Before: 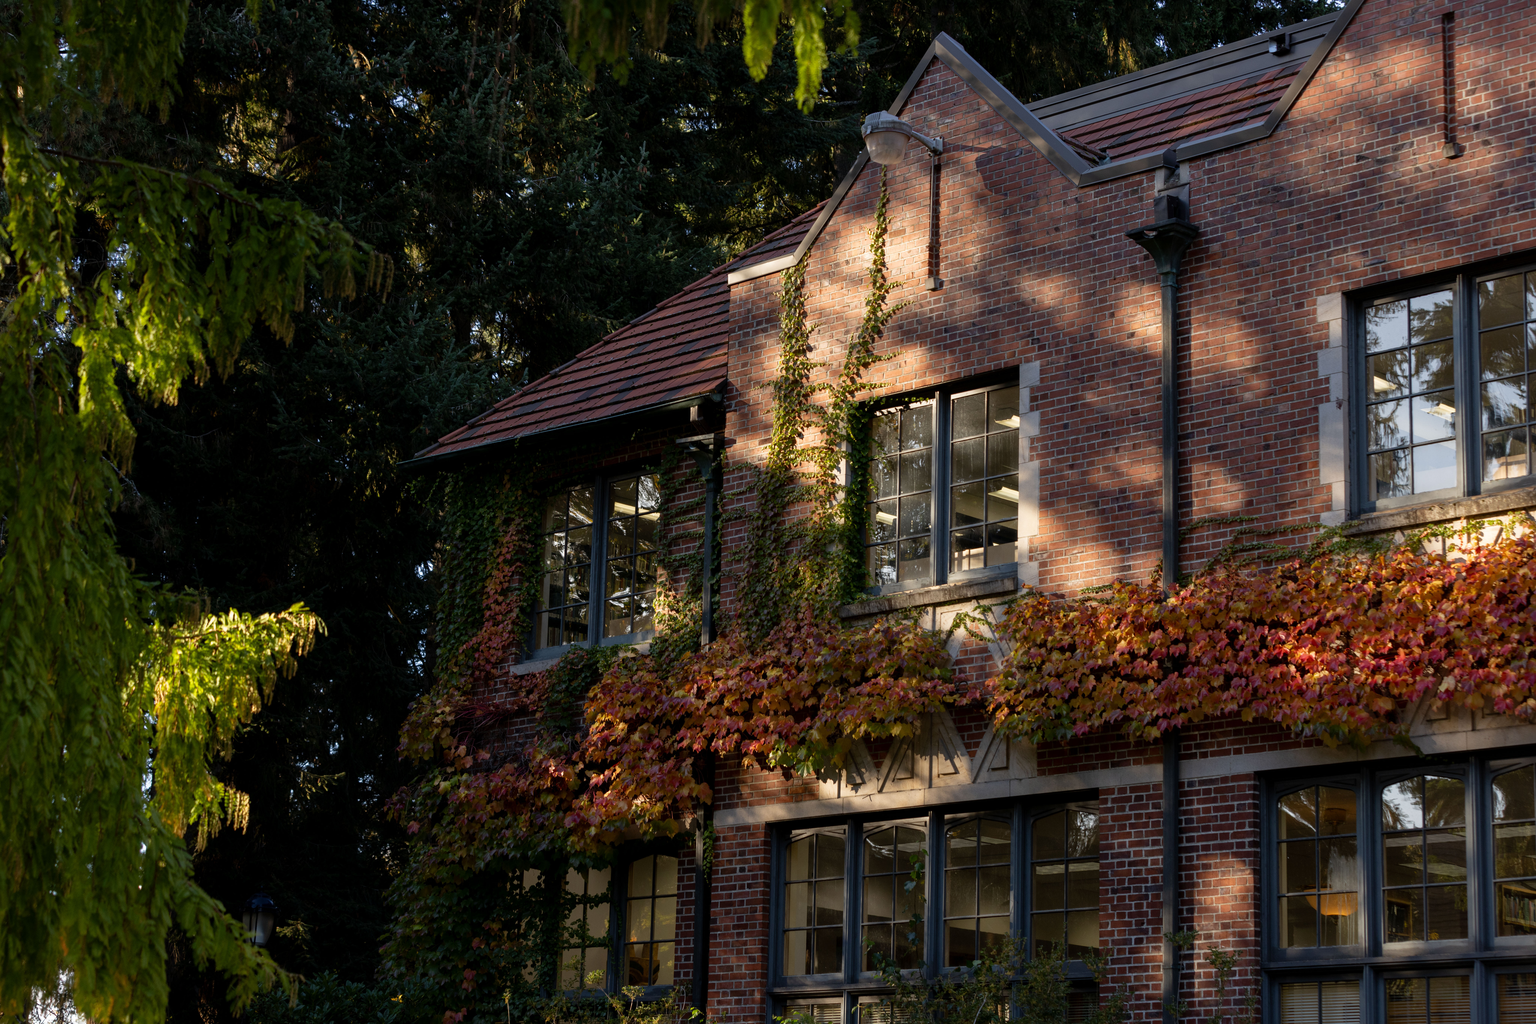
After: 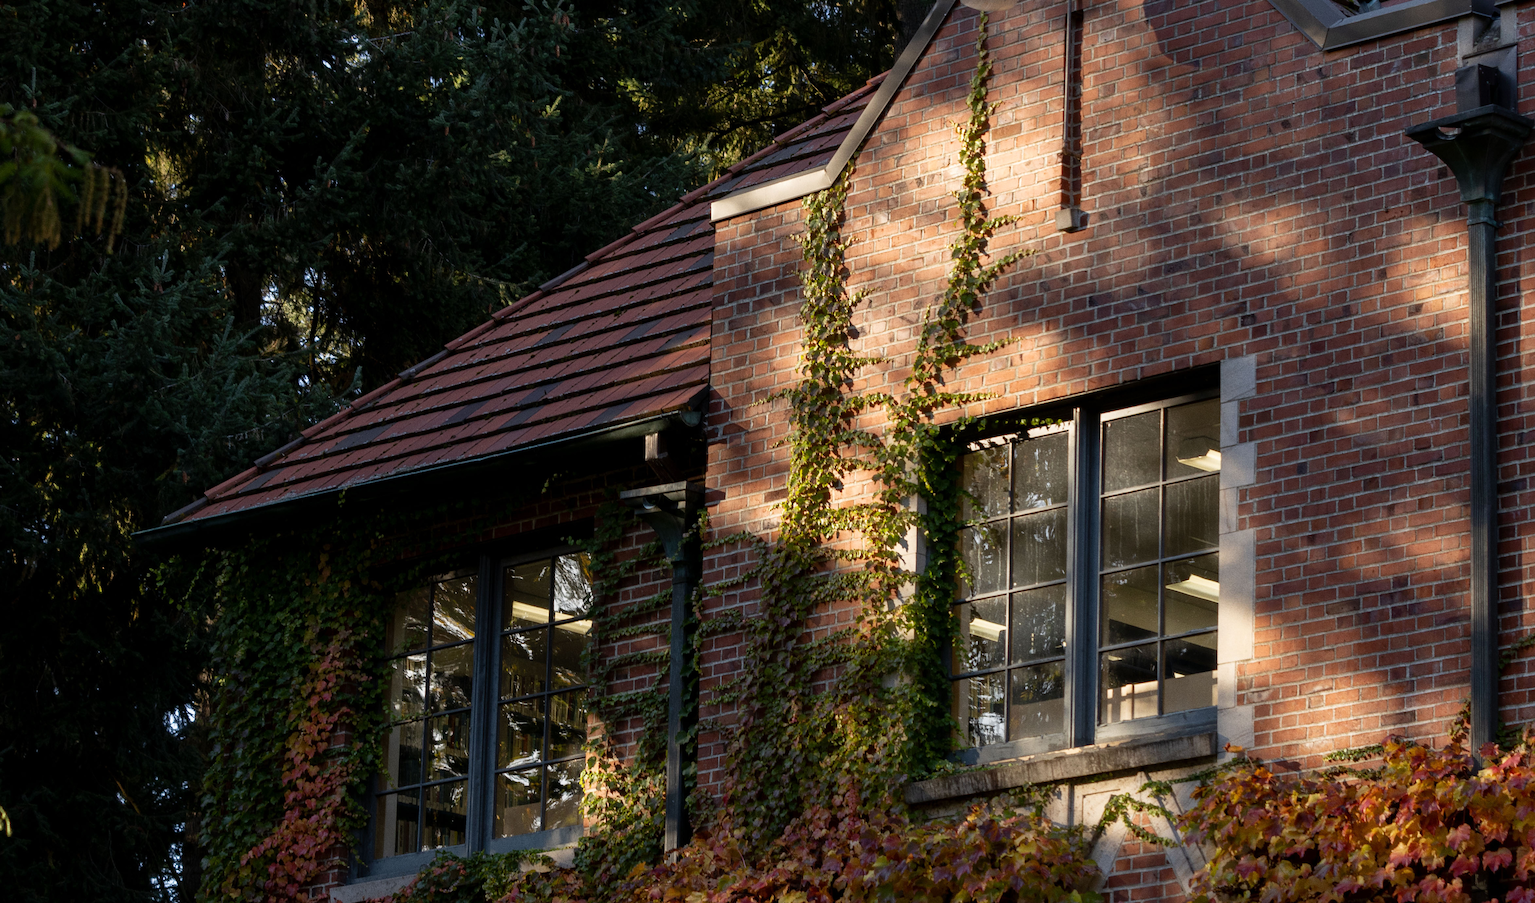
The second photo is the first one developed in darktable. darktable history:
crop: left 20.932%, top 15.471%, right 21.848%, bottom 34.081%
grain: coarseness 0.09 ISO
tone equalizer: on, module defaults
